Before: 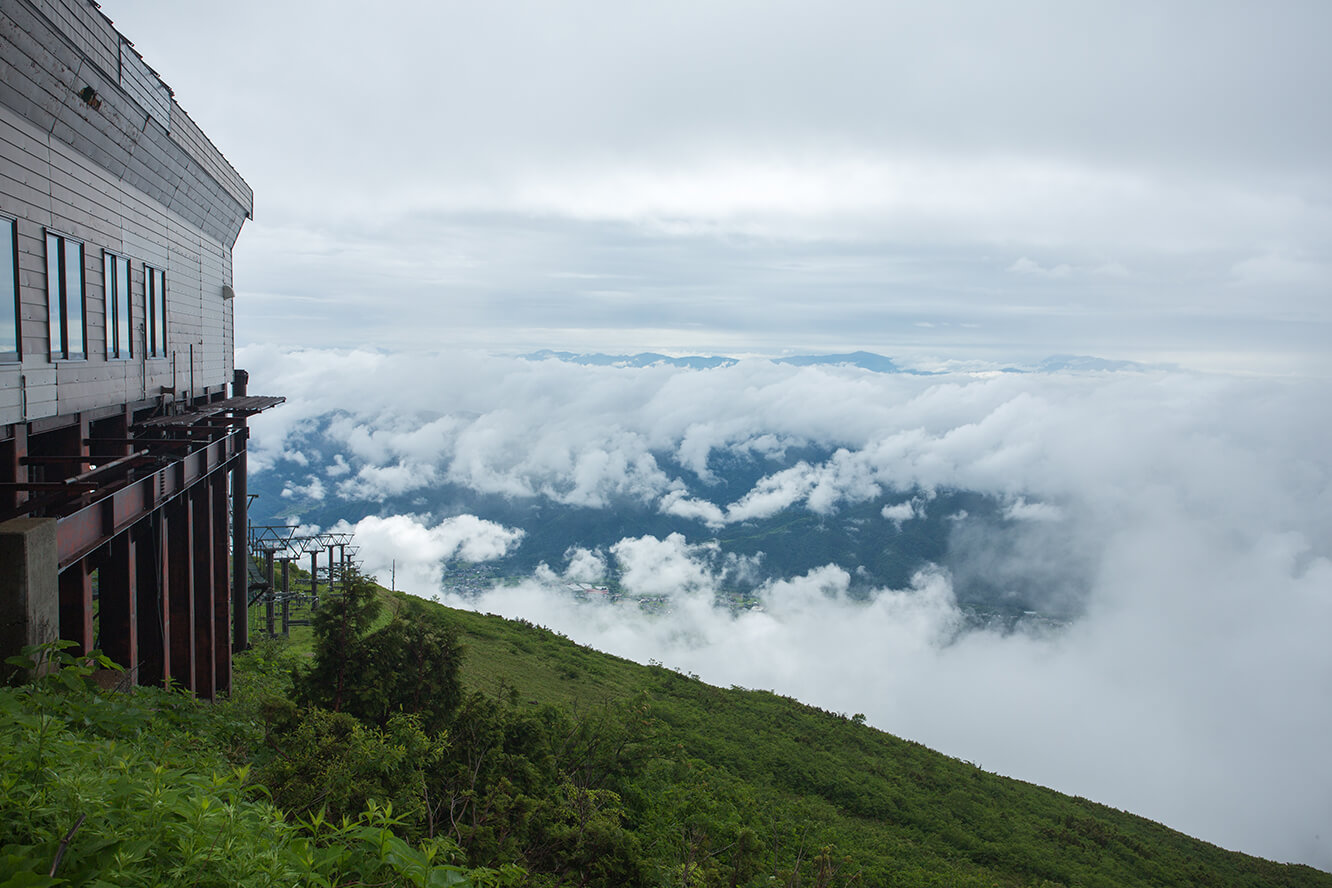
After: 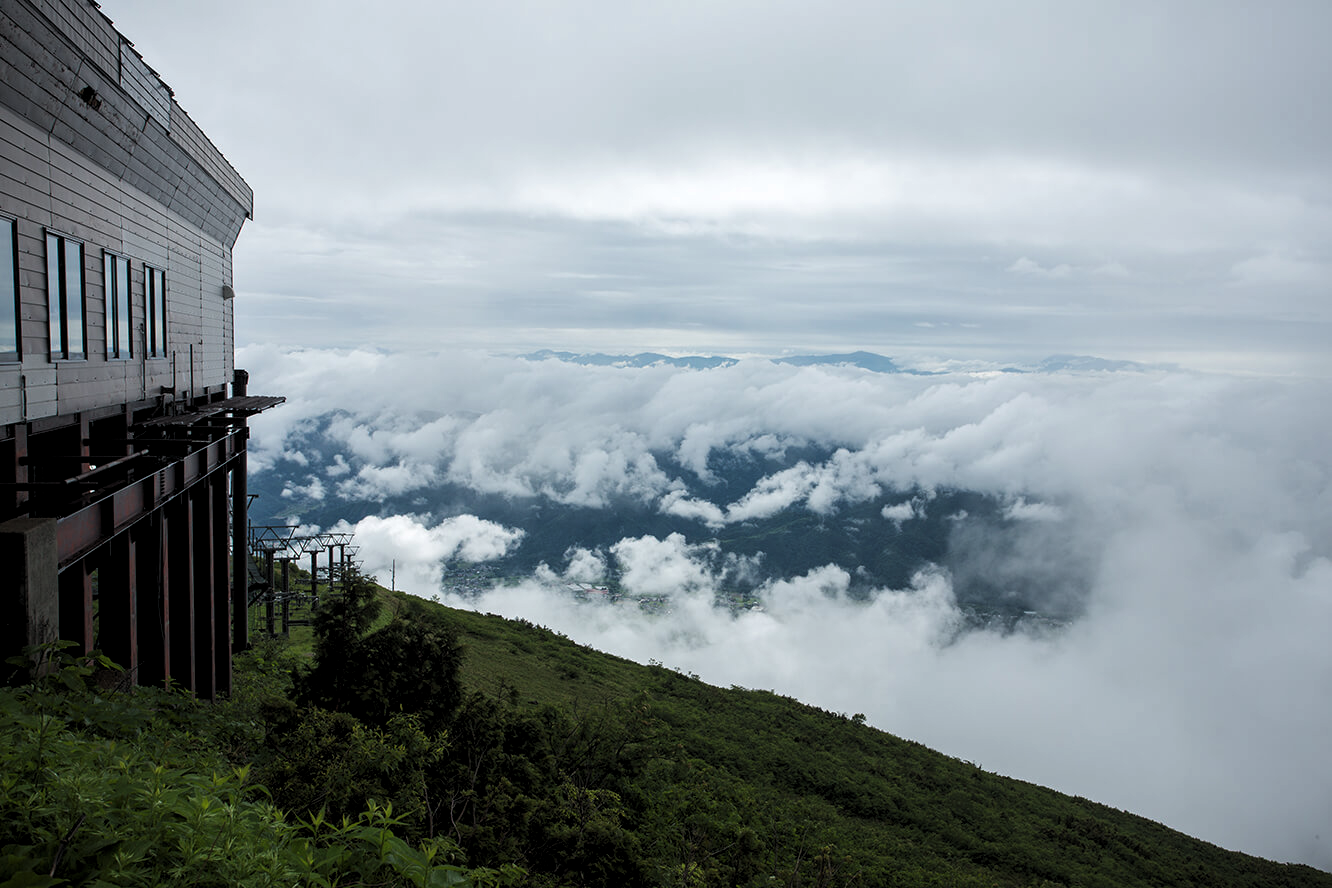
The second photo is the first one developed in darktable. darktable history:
levels: levels [0.116, 0.574, 1]
exposure: exposure 0.014 EV, compensate highlight preservation false
tone equalizer: on, module defaults
